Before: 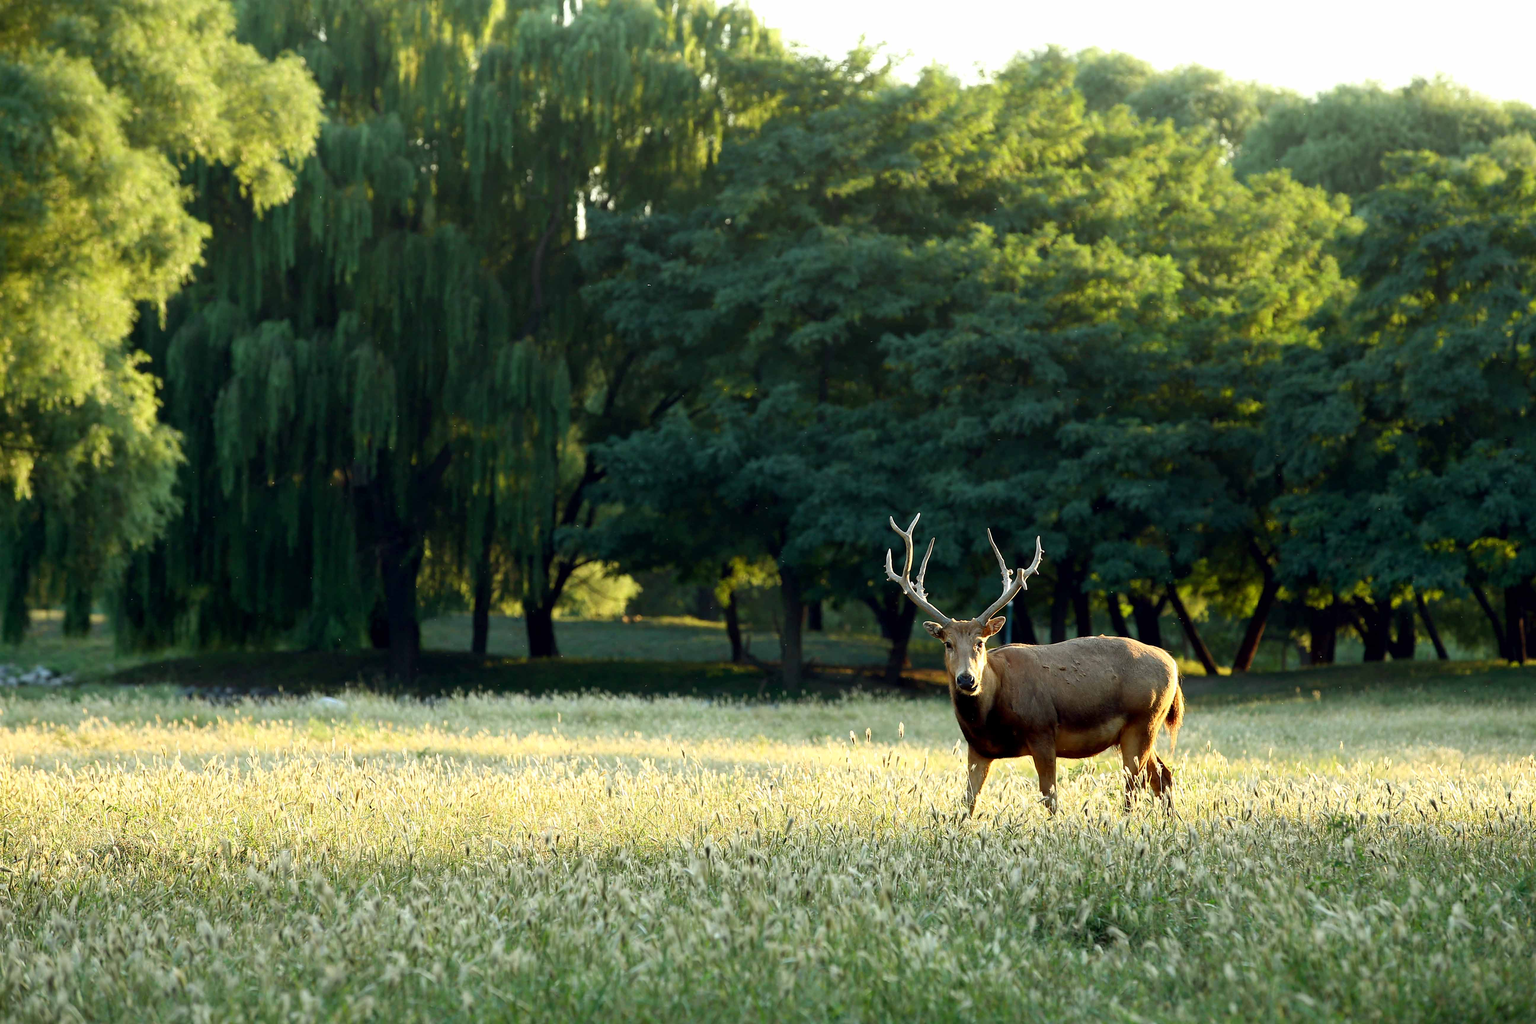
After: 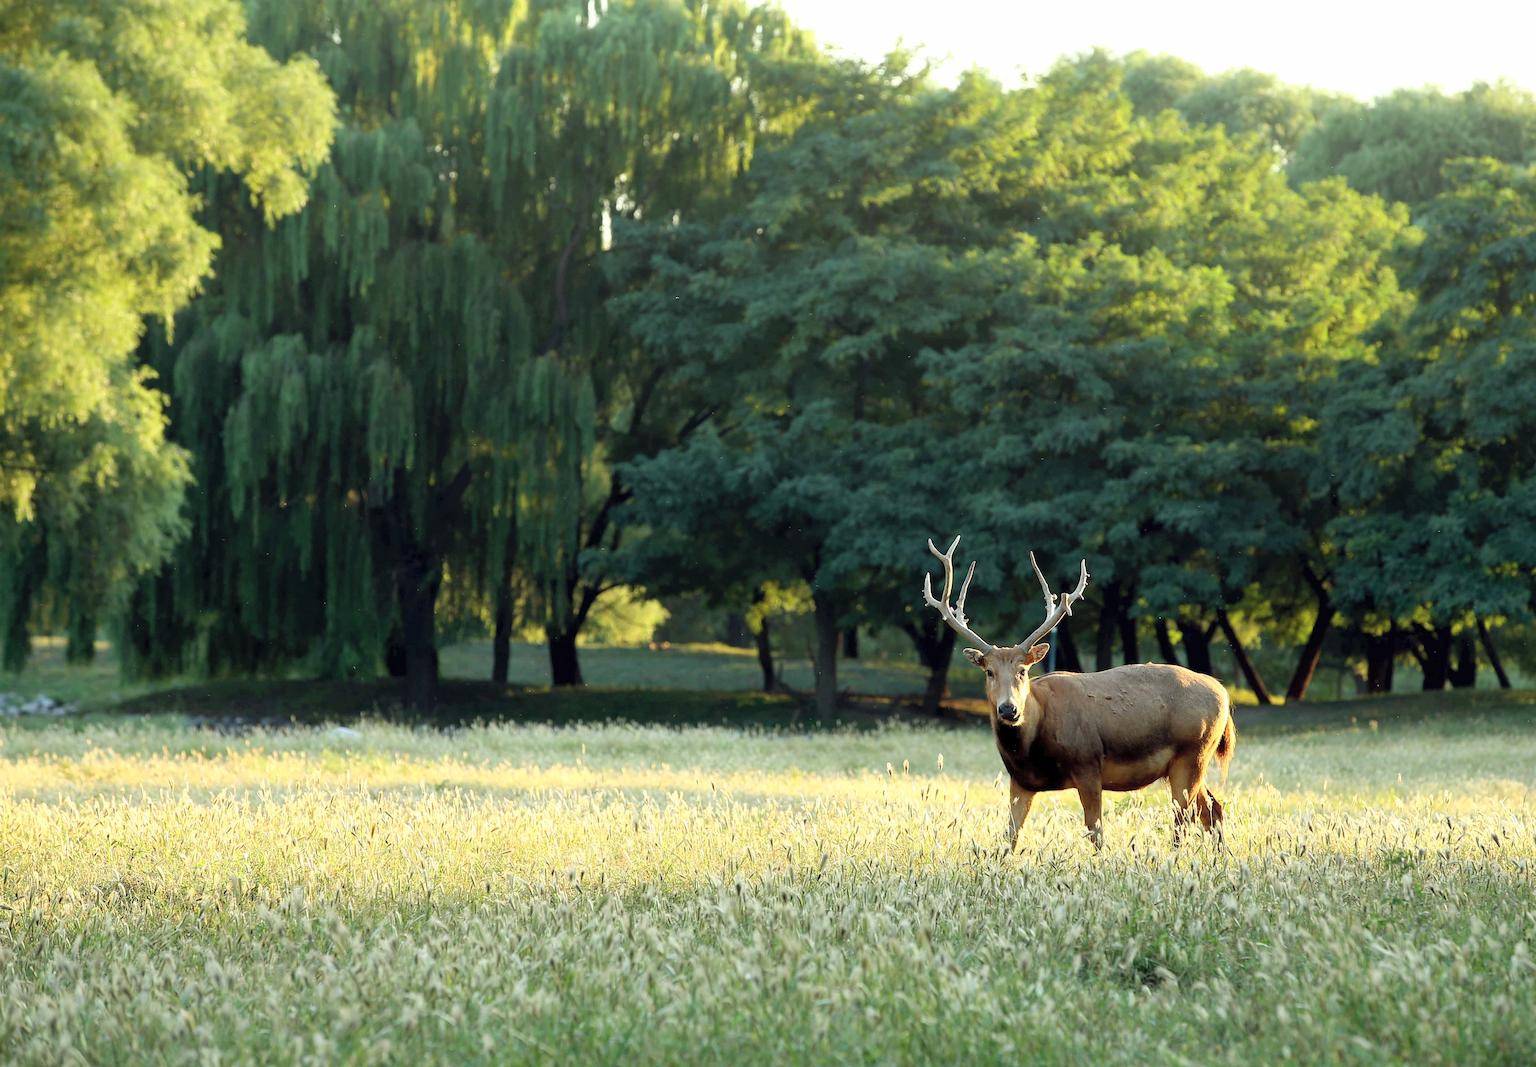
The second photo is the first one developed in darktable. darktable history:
crop: right 4.126%, bottom 0.031%
contrast brightness saturation: brightness 0.15
